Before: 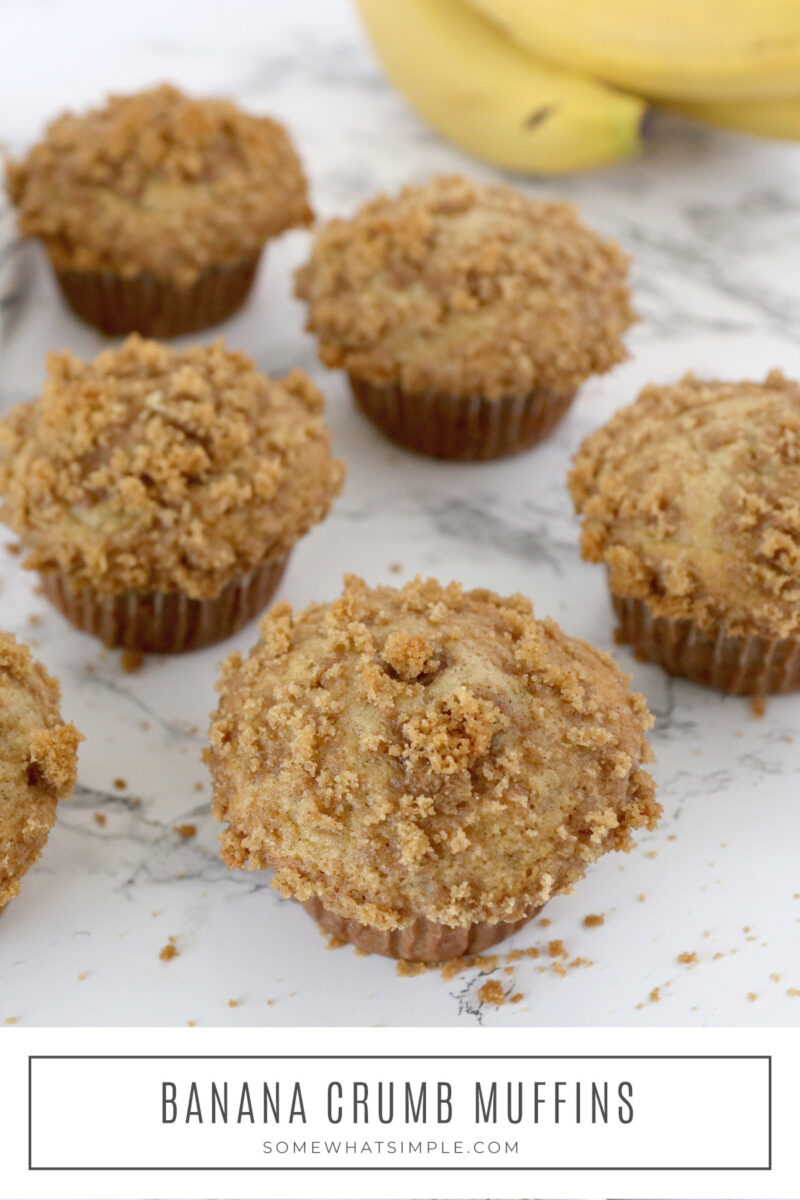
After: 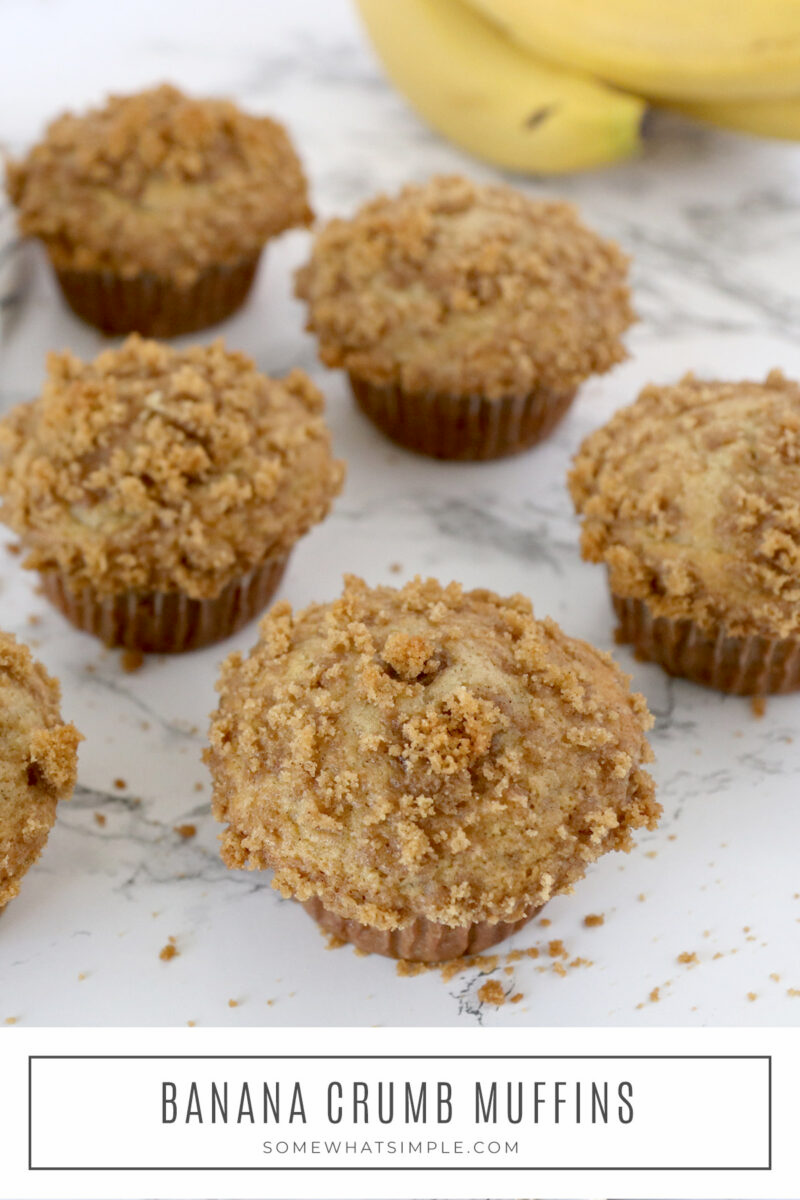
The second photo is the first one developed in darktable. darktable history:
color balance rgb: global offset › luminance -0.486%, perceptual saturation grading › global saturation 0.375%
